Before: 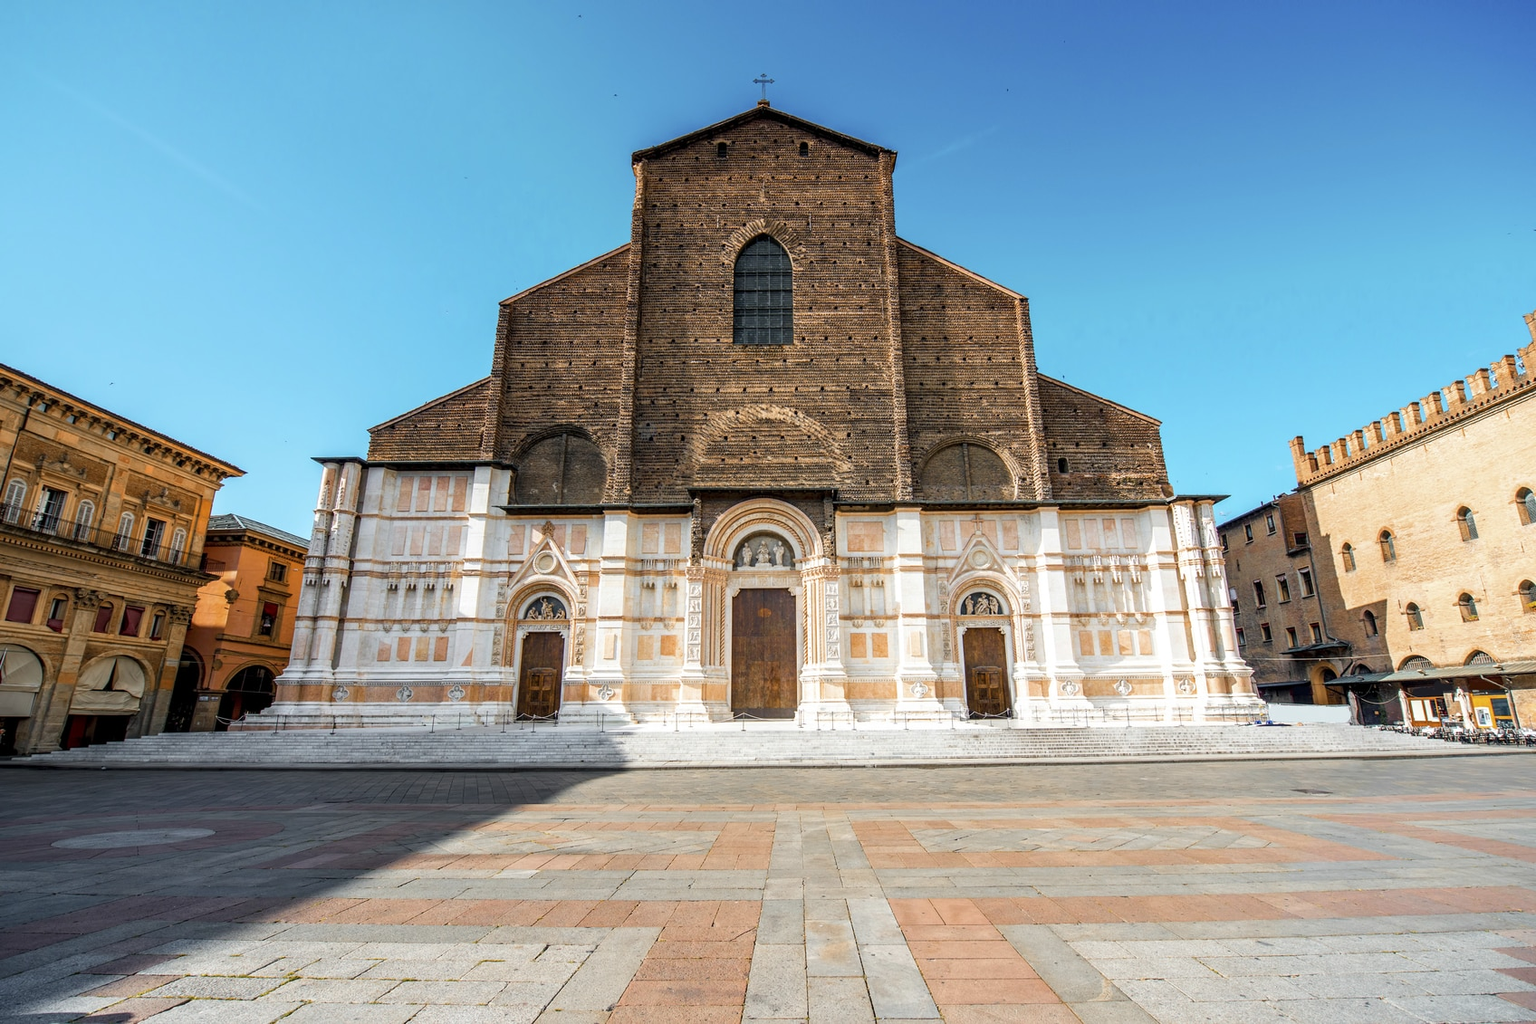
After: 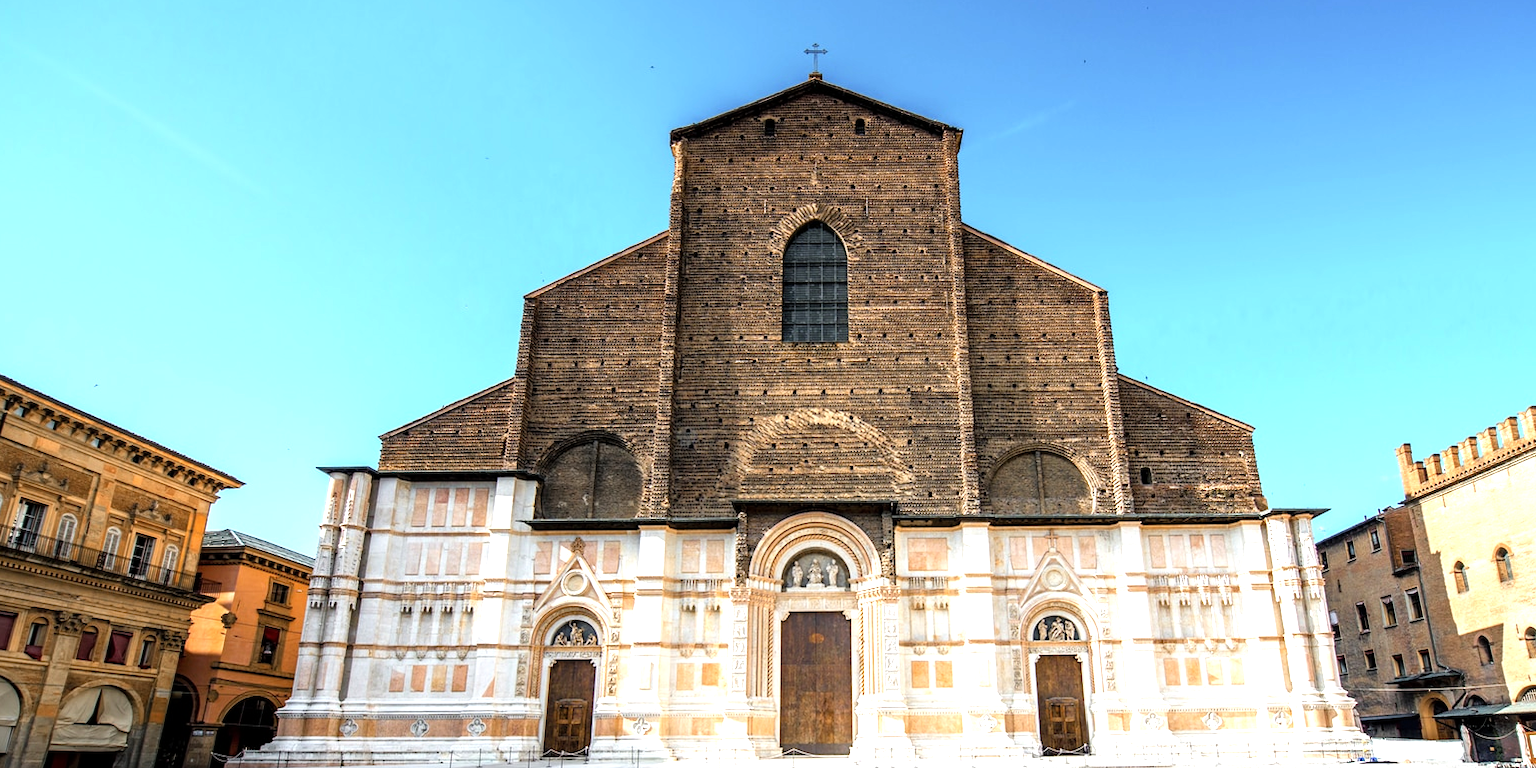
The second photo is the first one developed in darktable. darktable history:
tone equalizer: -8 EV -0.757 EV, -7 EV -0.735 EV, -6 EV -0.606 EV, -5 EV -0.37 EV, -3 EV 0.379 EV, -2 EV 0.6 EV, -1 EV 0.68 EV, +0 EV 0.723 EV
crop: left 1.617%, top 3.412%, right 7.724%, bottom 28.507%
